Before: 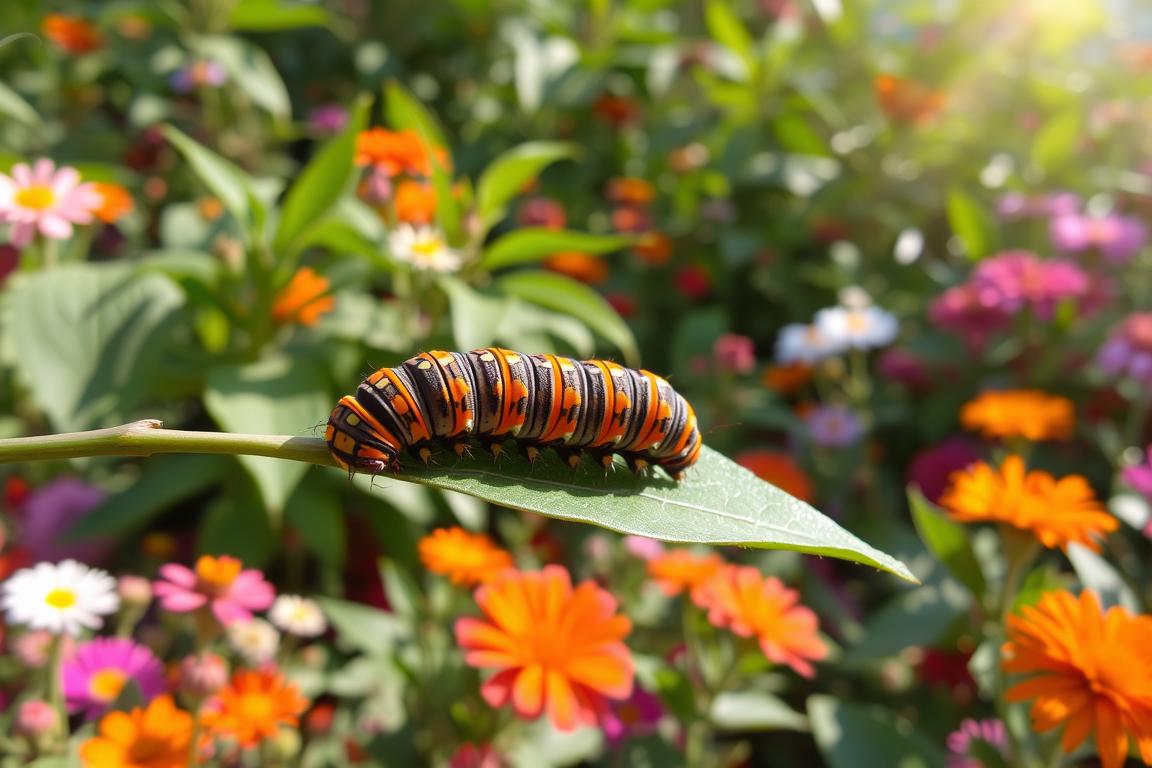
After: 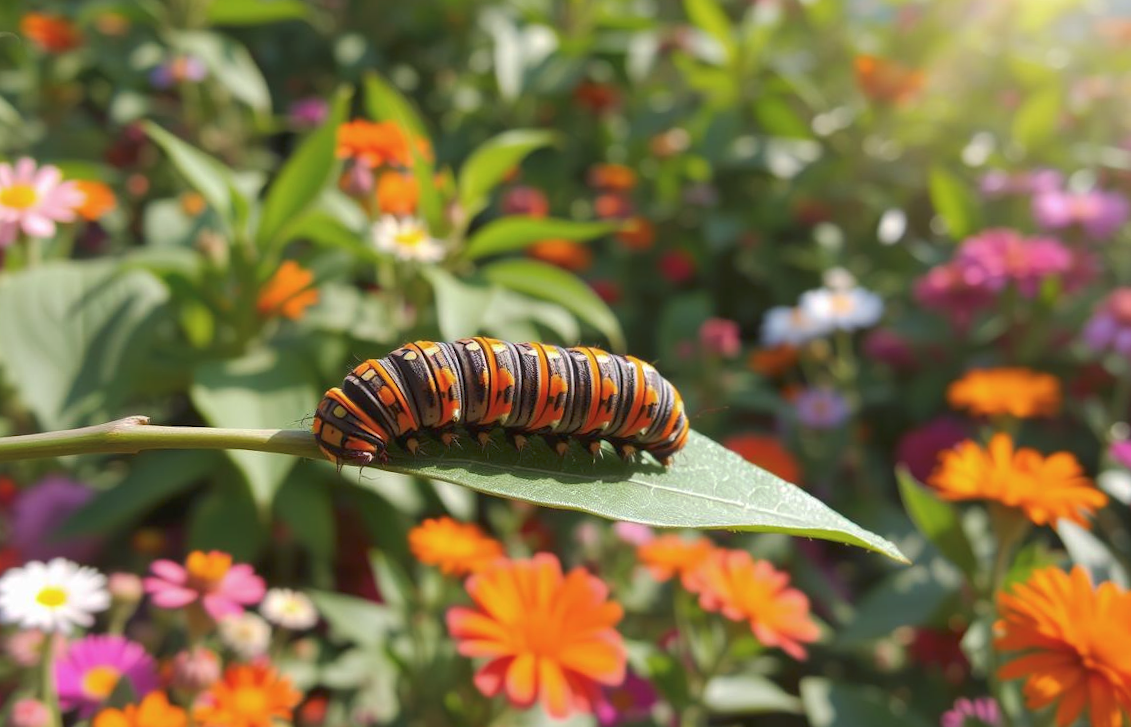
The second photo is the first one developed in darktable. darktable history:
crop: left 1.964%, top 3.251%, right 1.122%, bottom 4.933%
rotate and perspective: rotation -1.24°, automatic cropping off
tone curve: curves: ch0 [(0, 0) (0.003, 0.023) (0.011, 0.033) (0.025, 0.057) (0.044, 0.099) (0.069, 0.132) (0.1, 0.155) (0.136, 0.179) (0.177, 0.213) (0.224, 0.255) (0.277, 0.299) (0.335, 0.347) (0.399, 0.407) (0.468, 0.473) (0.543, 0.546) (0.623, 0.619) (0.709, 0.698) (0.801, 0.775) (0.898, 0.871) (1, 1)], preserve colors none
